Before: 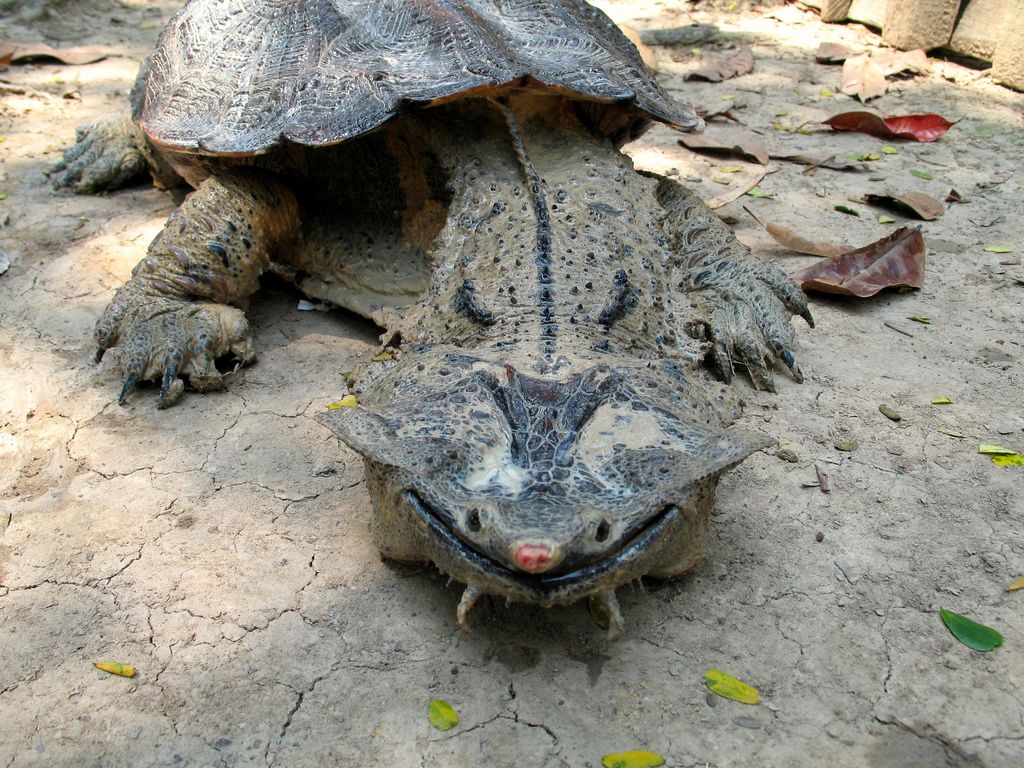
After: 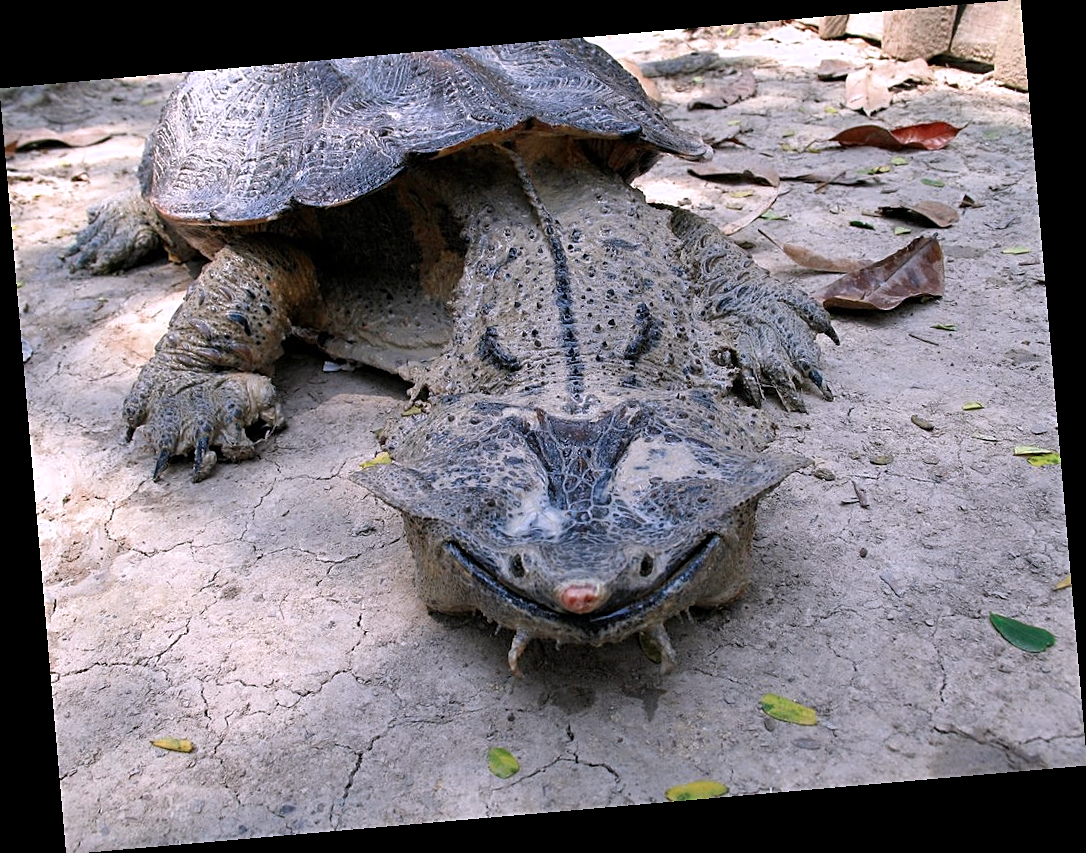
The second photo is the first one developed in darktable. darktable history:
white balance: red 1.042, blue 1.17
rotate and perspective: rotation -4.98°, automatic cropping off
sharpen: on, module defaults
color zones: curves: ch0 [(0, 0.5) (0.125, 0.4) (0.25, 0.5) (0.375, 0.4) (0.5, 0.4) (0.625, 0.35) (0.75, 0.35) (0.875, 0.5)]; ch1 [(0, 0.35) (0.125, 0.45) (0.25, 0.35) (0.375, 0.35) (0.5, 0.35) (0.625, 0.35) (0.75, 0.45) (0.875, 0.35)]; ch2 [(0, 0.6) (0.125, 0.5) (0.25, 0.5) (0.375, 0.6) (0.5, 0.6) (0.625, 0.5) (0.75, 0.5) (0.875, 0.5)]
